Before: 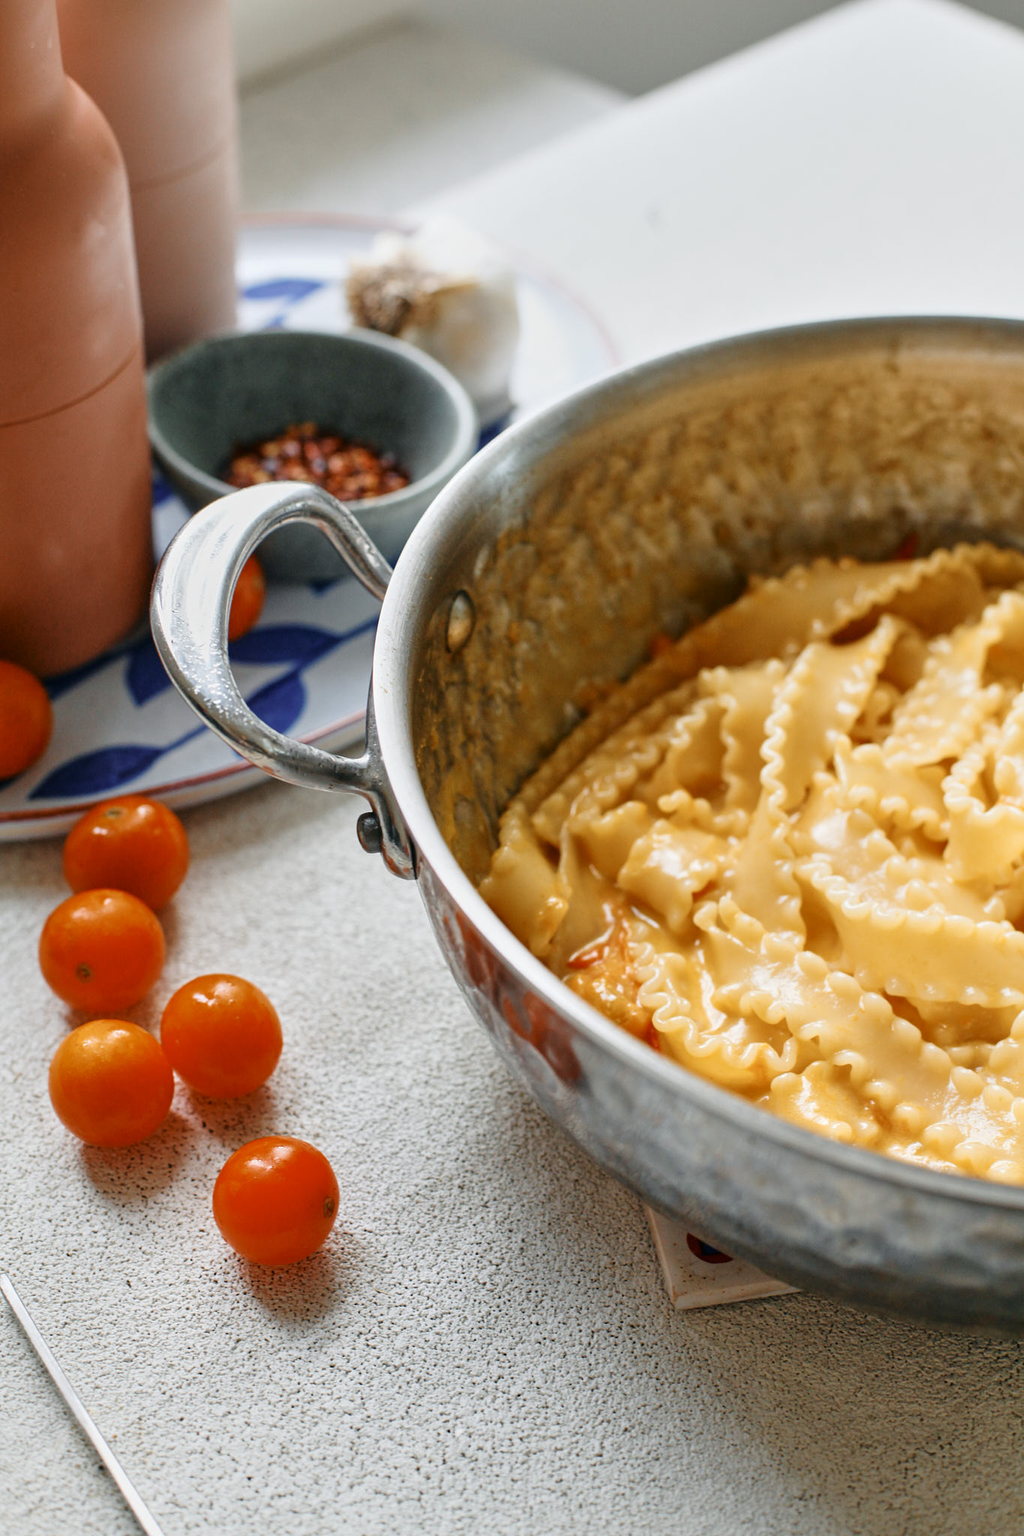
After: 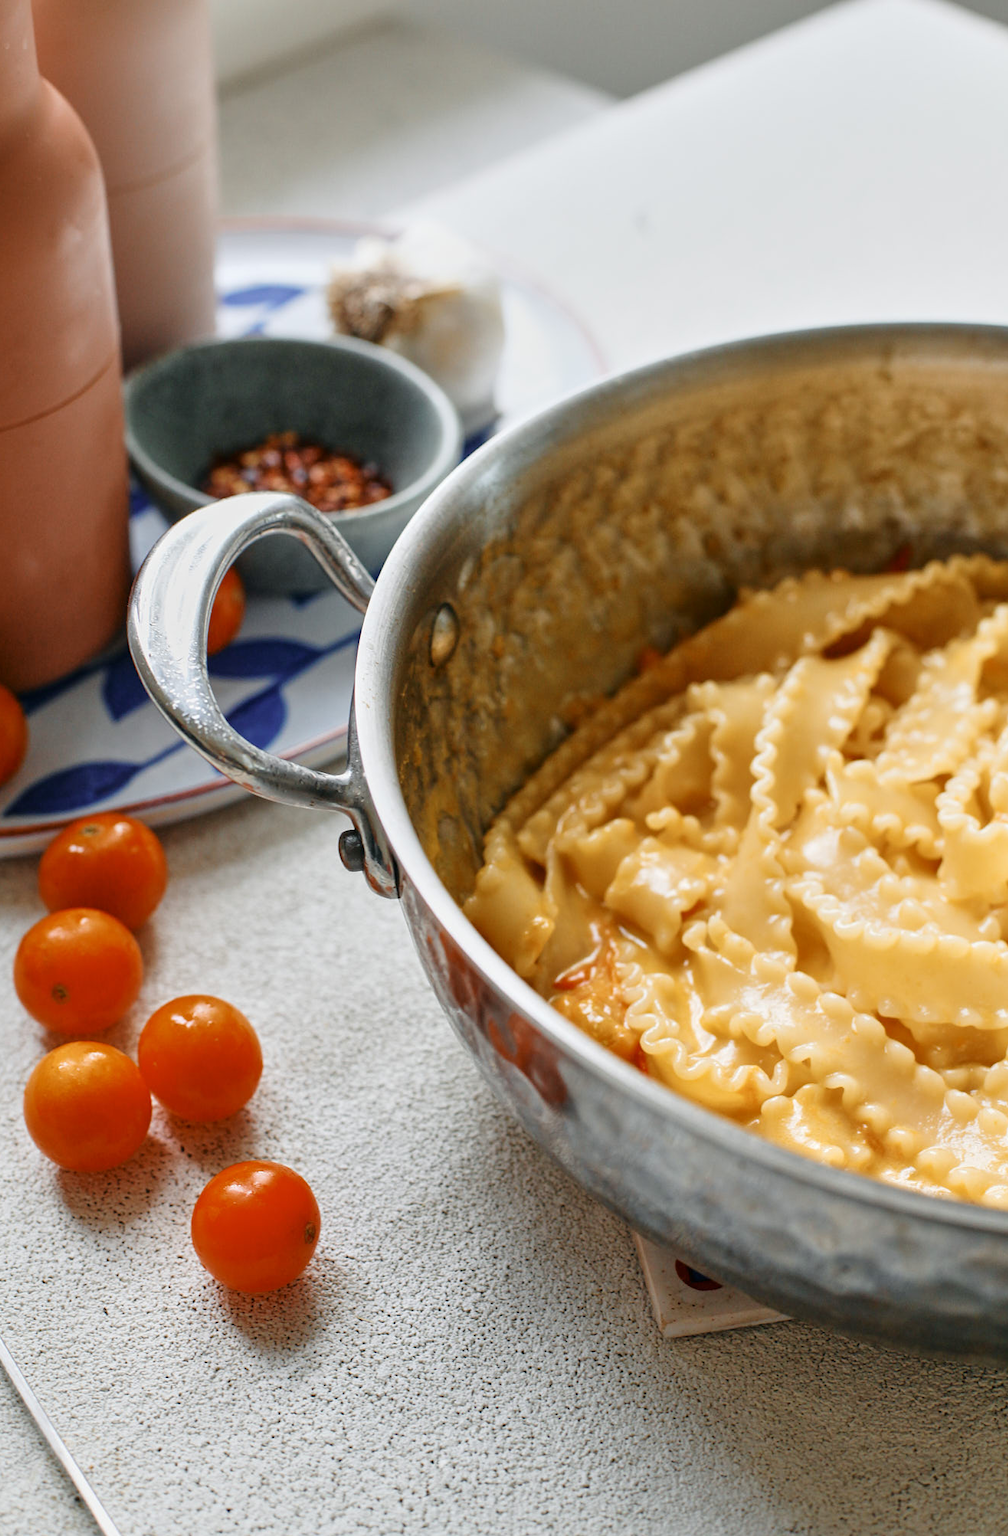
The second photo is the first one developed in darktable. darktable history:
crop and rotate: left 2.512%, right 1.068%, bottom 2.091%
